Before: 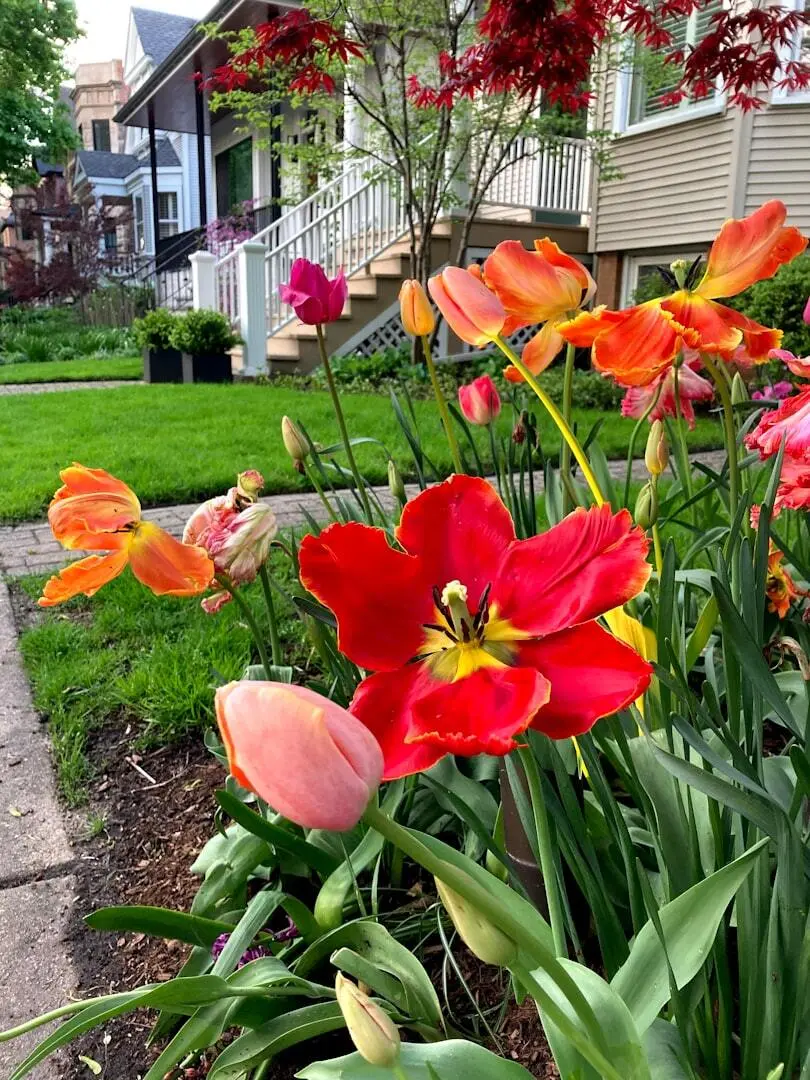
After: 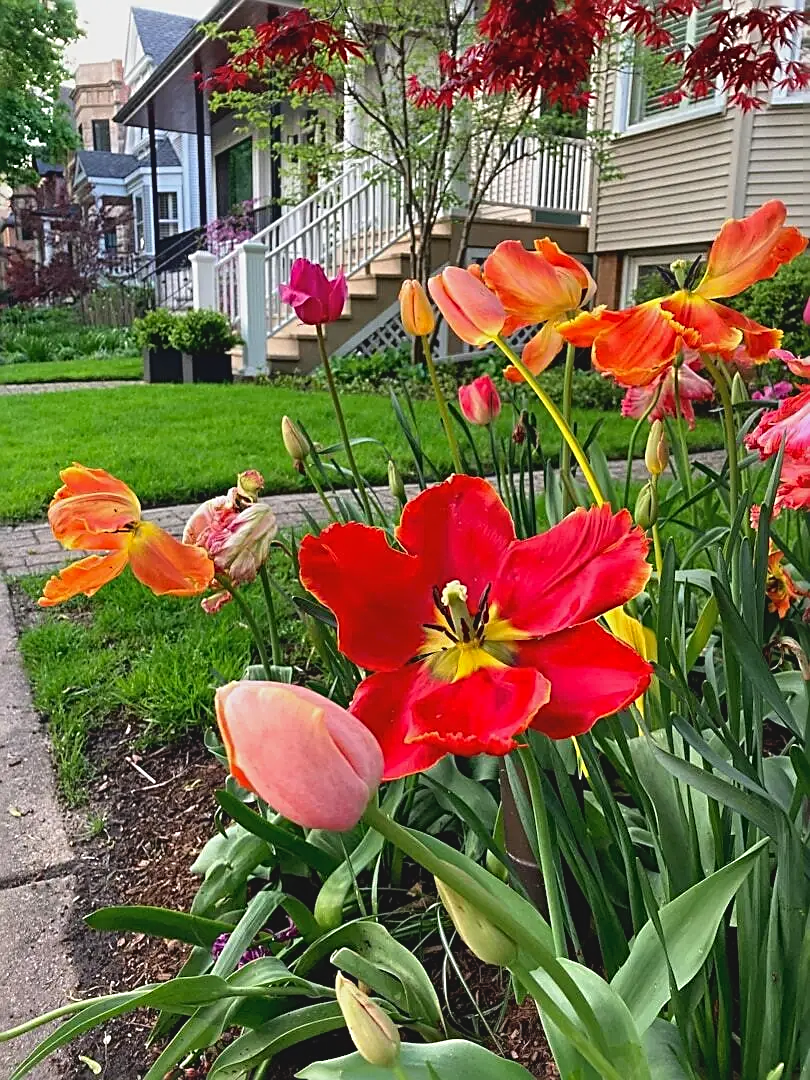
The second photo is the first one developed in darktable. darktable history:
exposure: compensate highlight preservation false
sharpen: radius 2.547, amount 0.652
contrast brightness saturation: contrast -0.125
